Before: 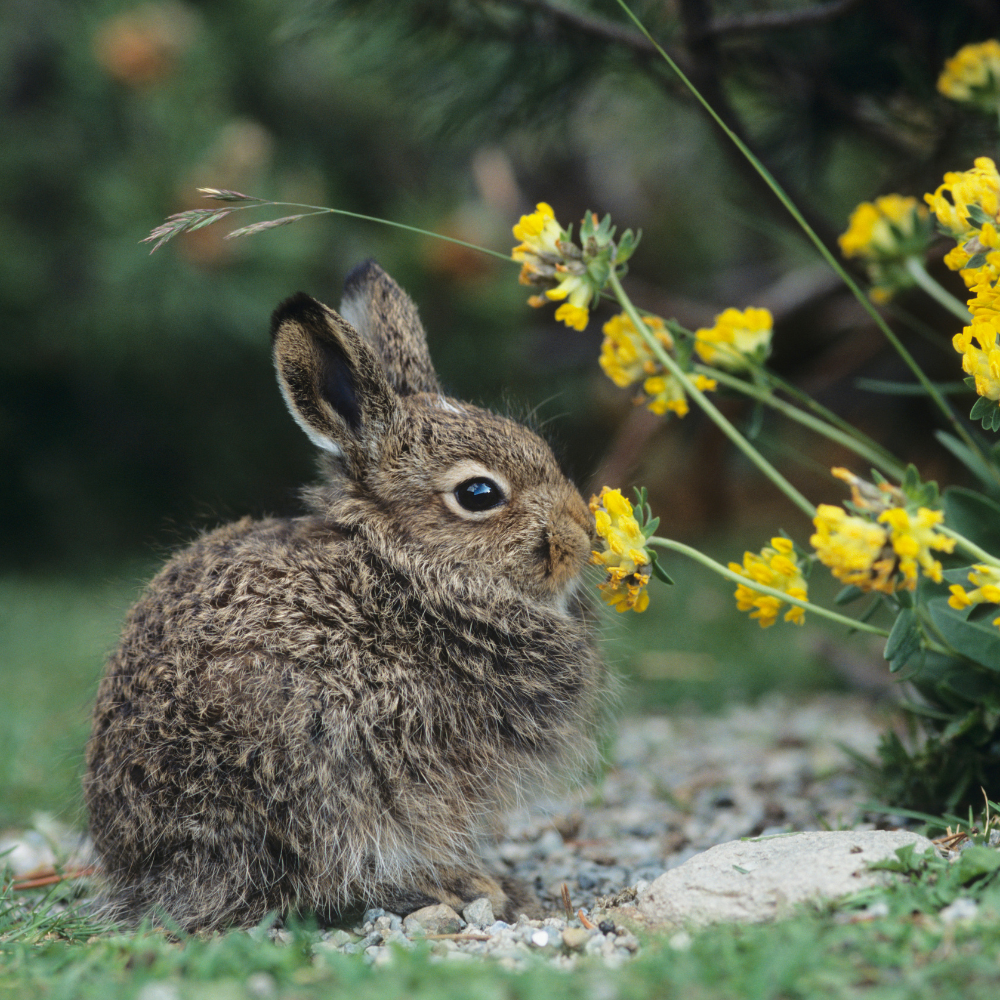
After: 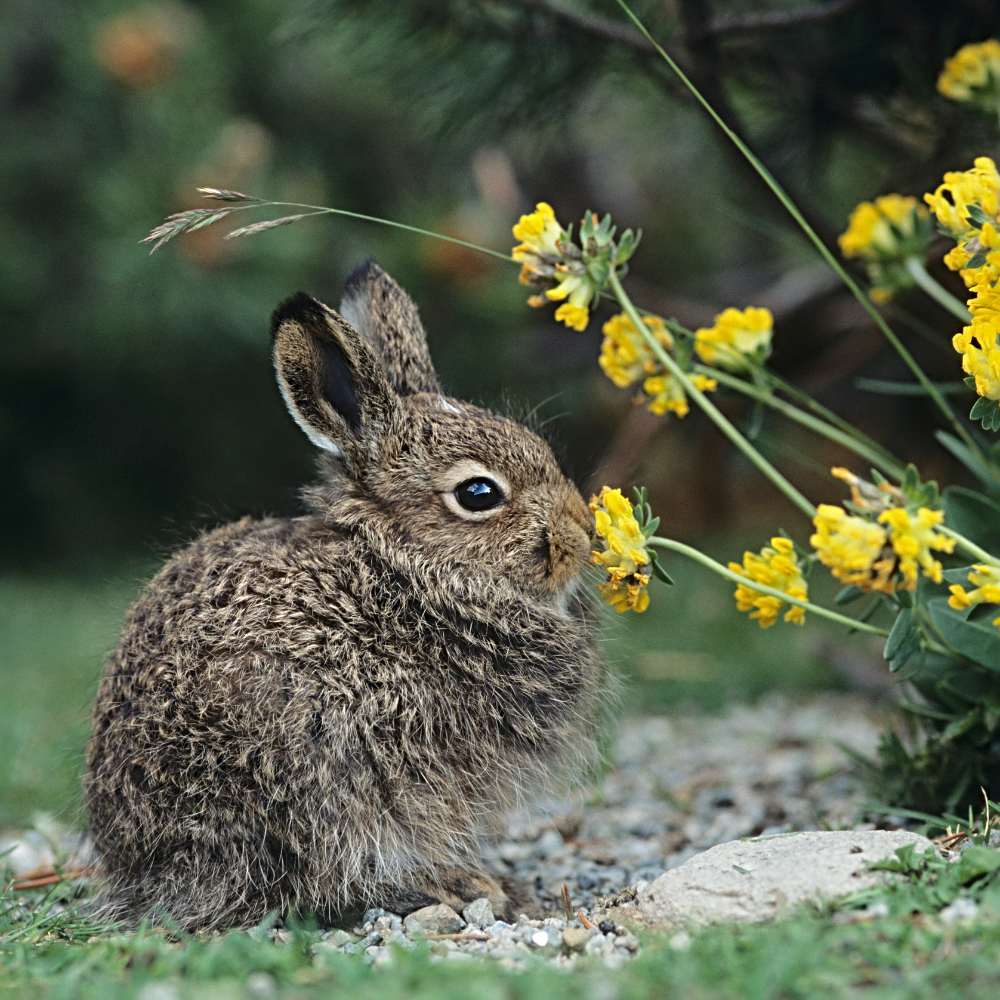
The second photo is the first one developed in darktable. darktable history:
rotate and perspective: automatic cropping off
sharpen: radius 4
